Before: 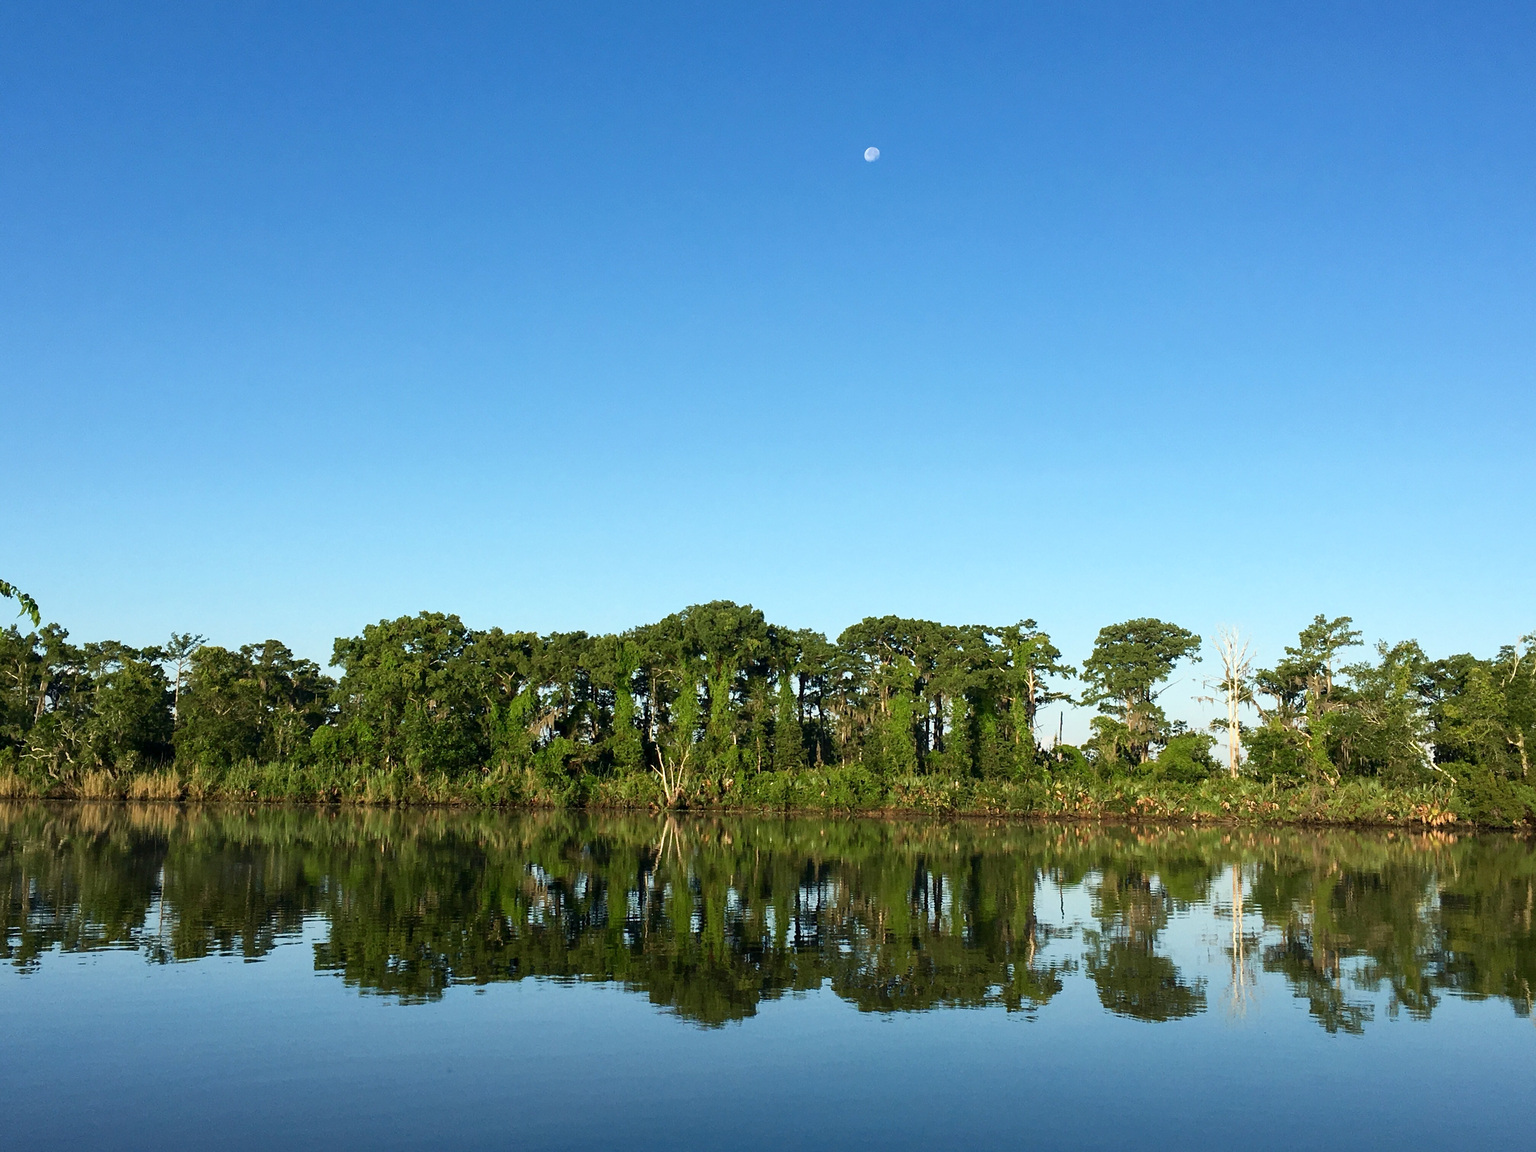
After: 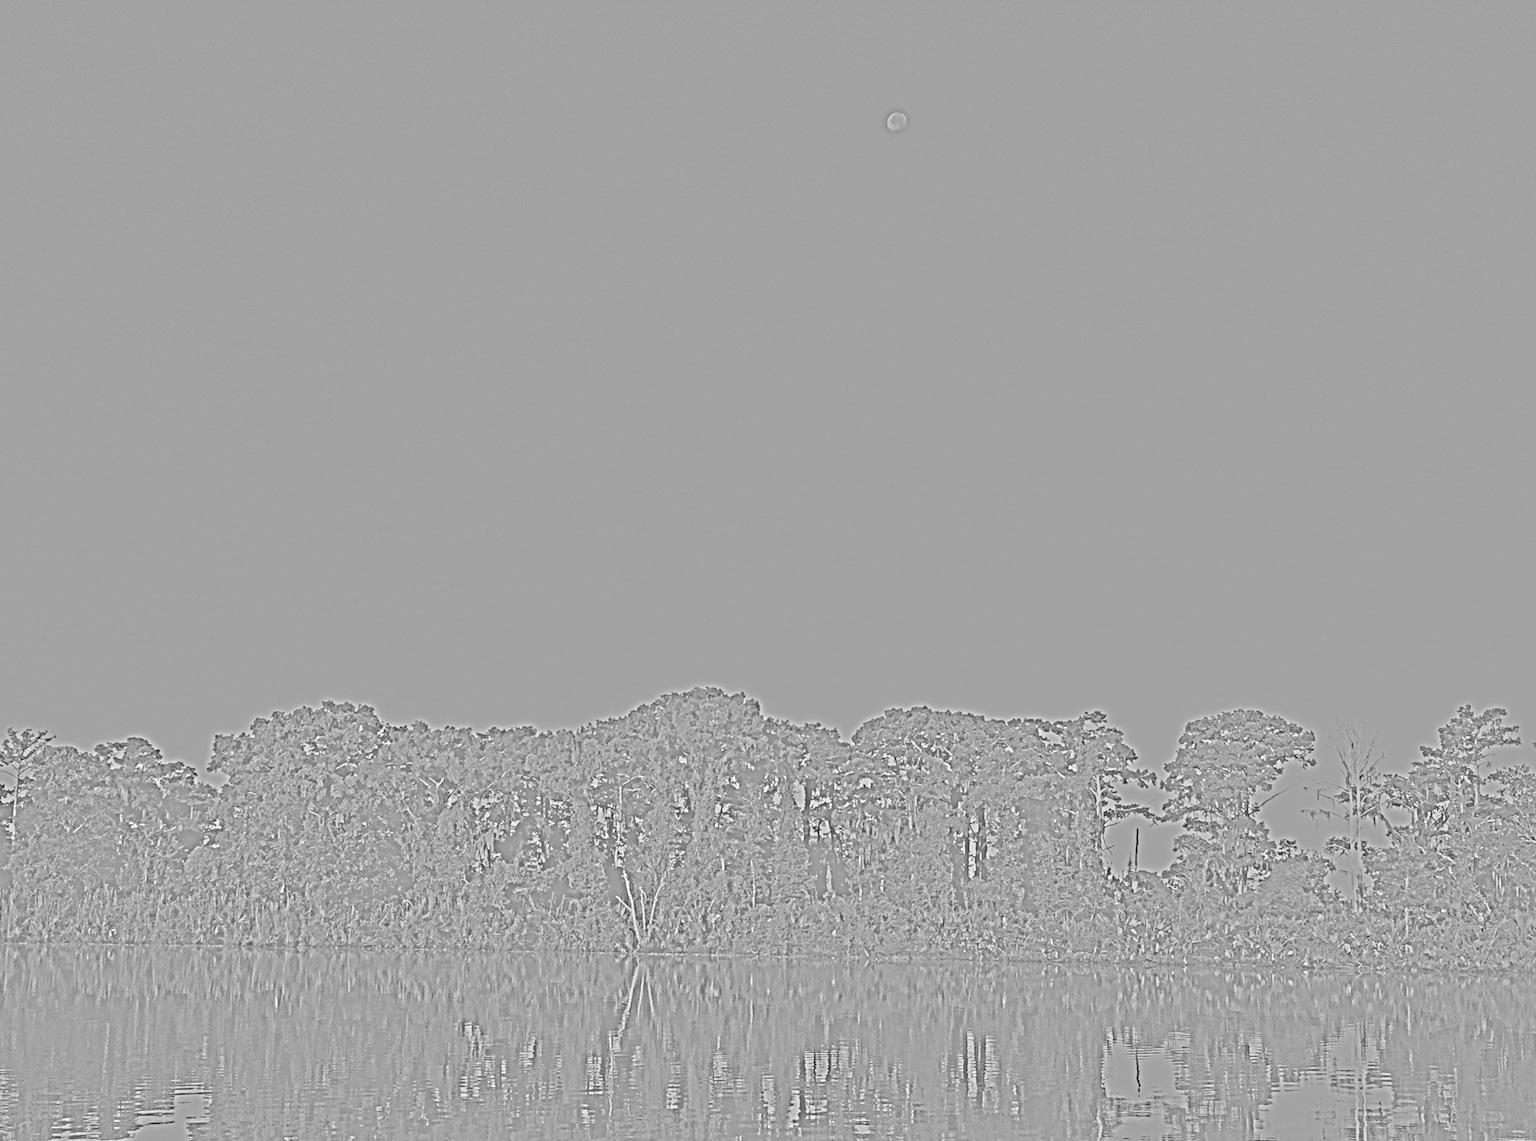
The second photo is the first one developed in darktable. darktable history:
crop and rotate: left 10.77%, top 5.1%, right 10.41%, bottom 16.76%
highpass: sharpness 25.84%, contrast boost 14.94%
base curve: curves: ch0 [(0, 0) (0.005, 0.002) (0.15, 0.3) (0.4, 0.7) (0.75, 0.95) (1, 1)], preserve colors none
local contrast: on, module defaults
